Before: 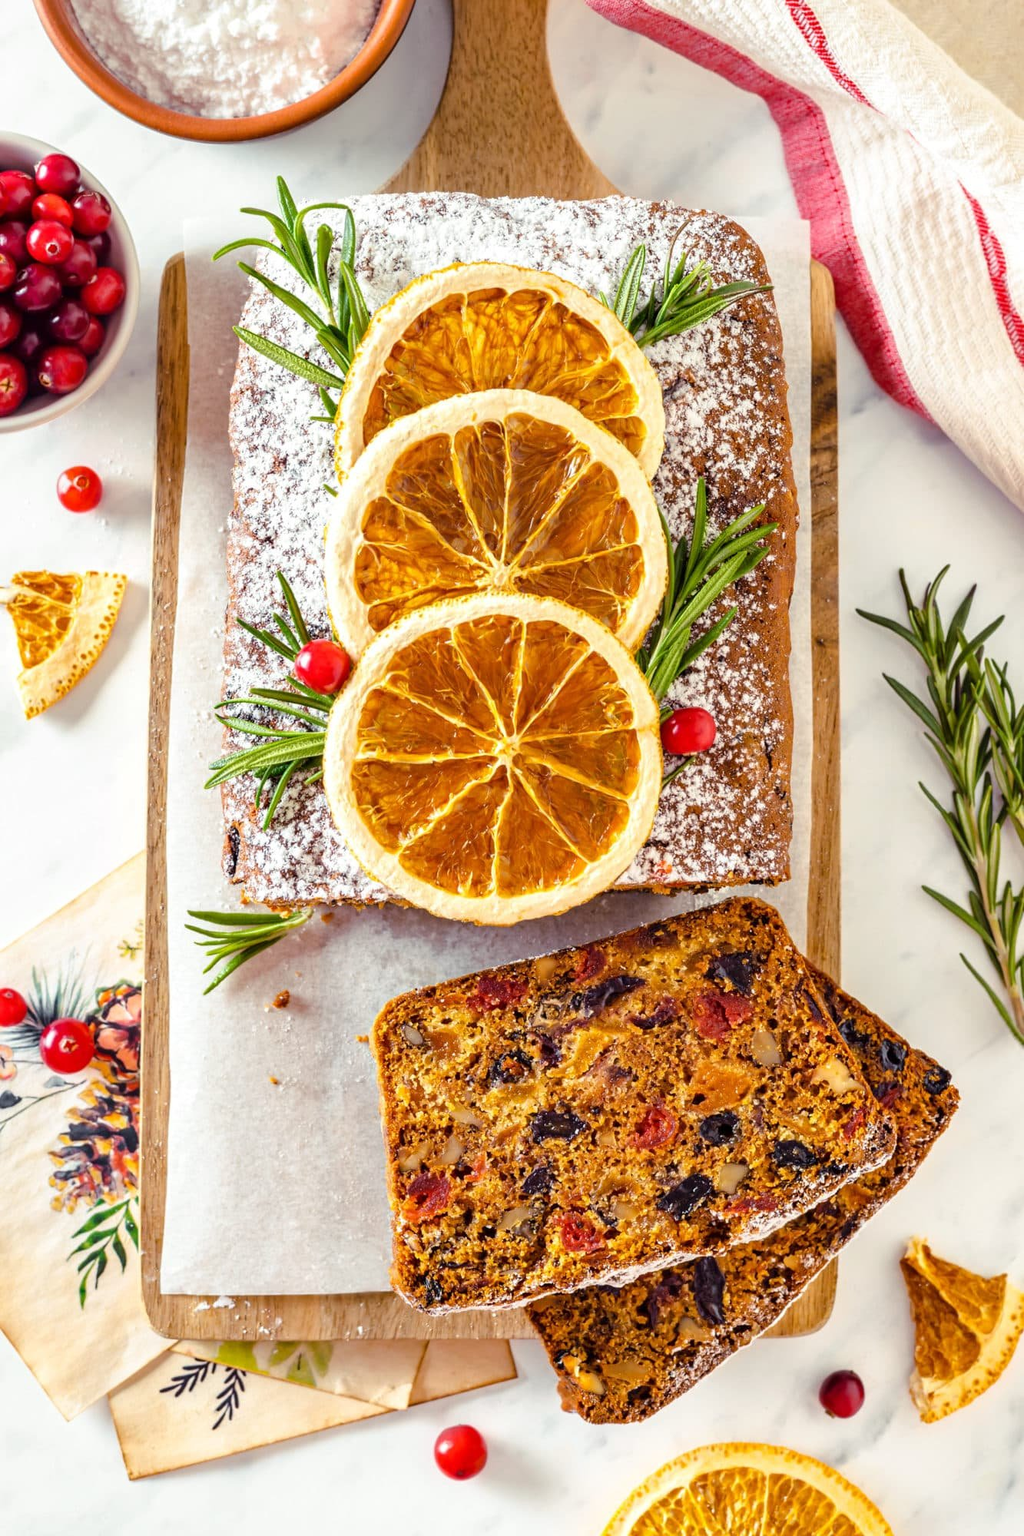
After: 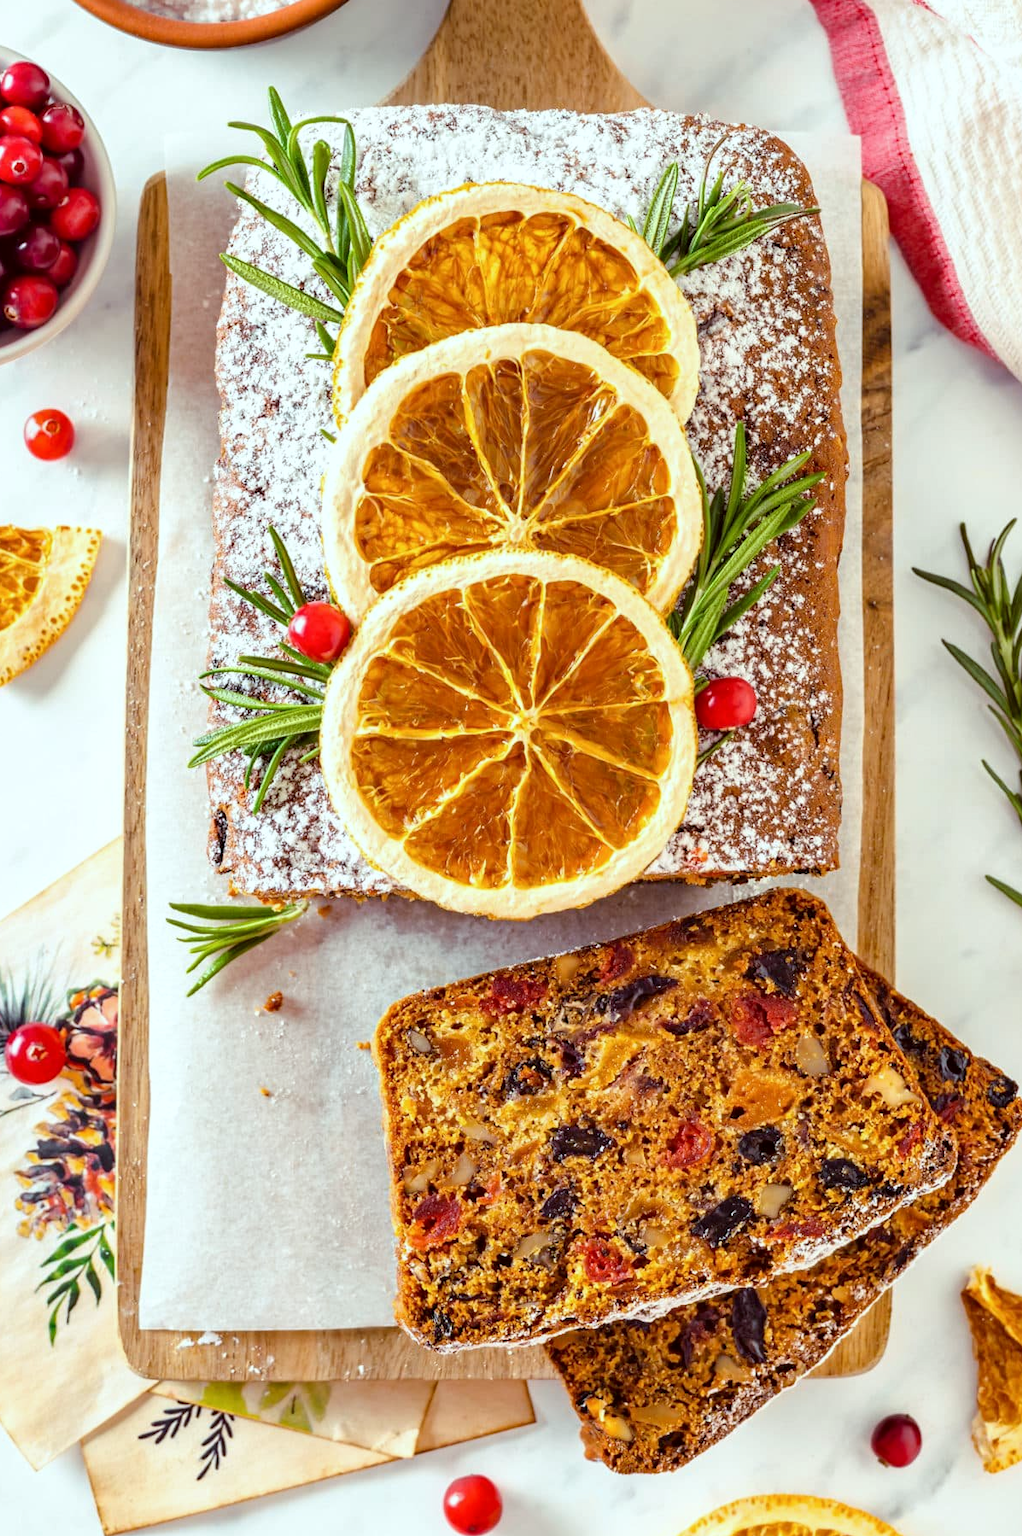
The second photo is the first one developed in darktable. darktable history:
crop: left 3.489%, top 6.44%, right 6.643%, bottom 3.313%
color correction: highlights a* -4.91, highlights b* -3.31, shadows a* 4.03, shadows b* 4.43
